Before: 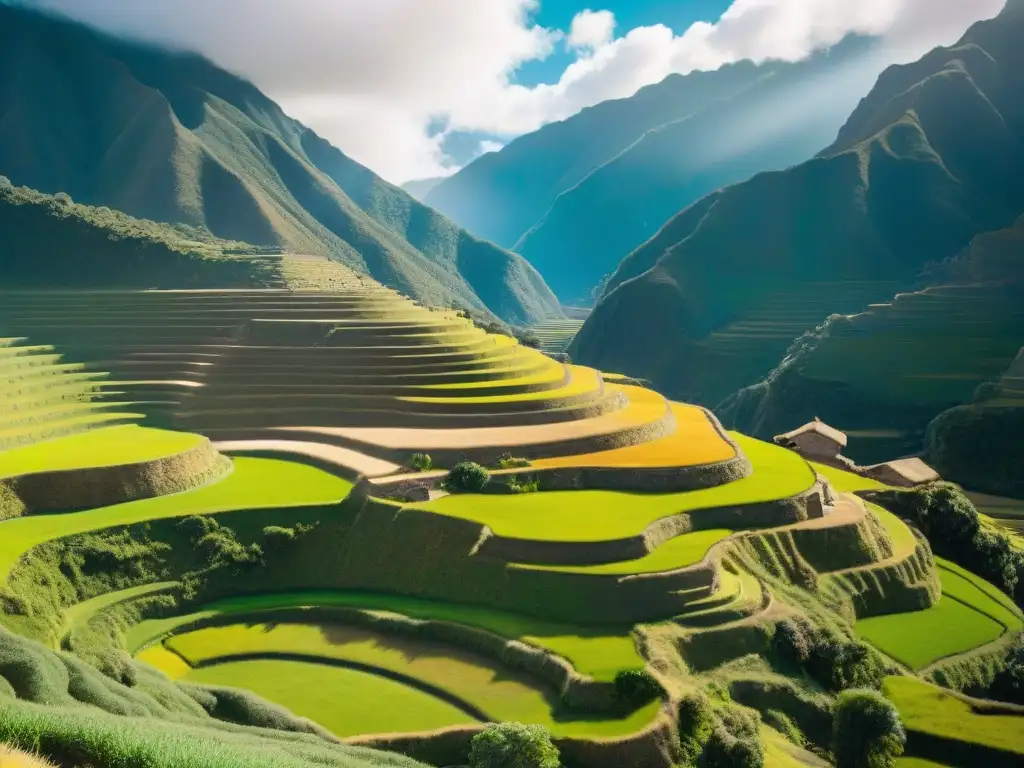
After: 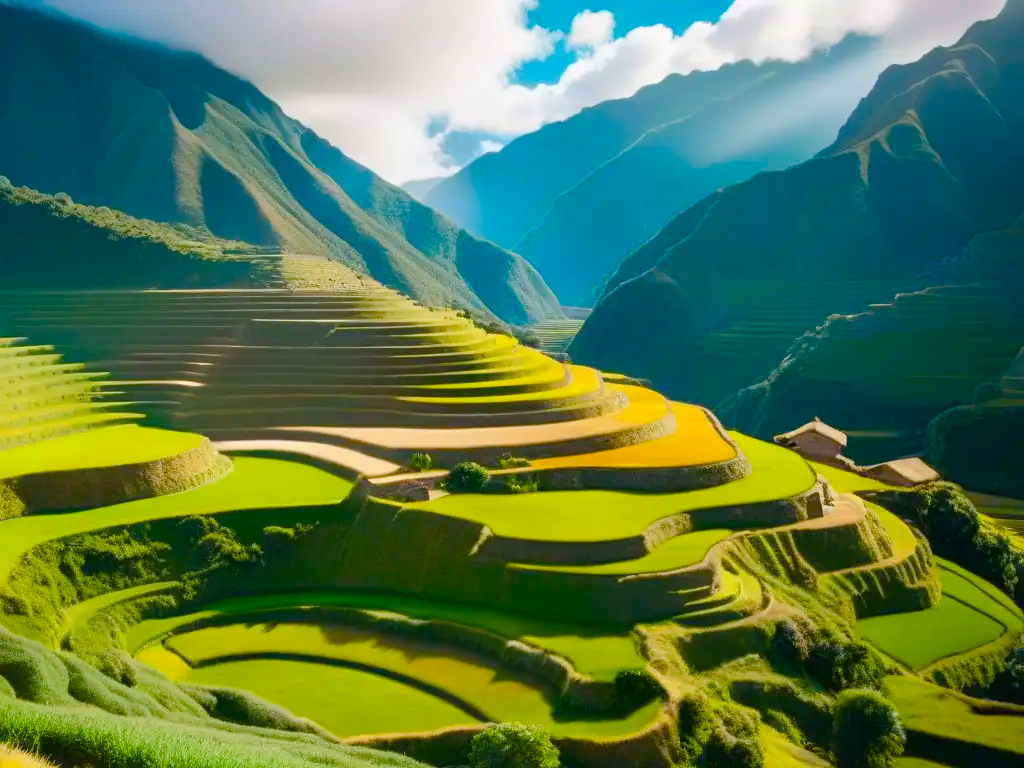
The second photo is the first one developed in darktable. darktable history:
color balance rgb: linear chroma grading › shadows 10.392%, linear chroma grading › highlights 10.318%, linear chroma grading › global chroma 15.12%, linear chroma grading › mid-tones 14.833%, perceptual saturation grading › global saturation 20%, perceptual saturation grading › highlights -24.915%, perceptual saturation grading › shadows 49.882%
